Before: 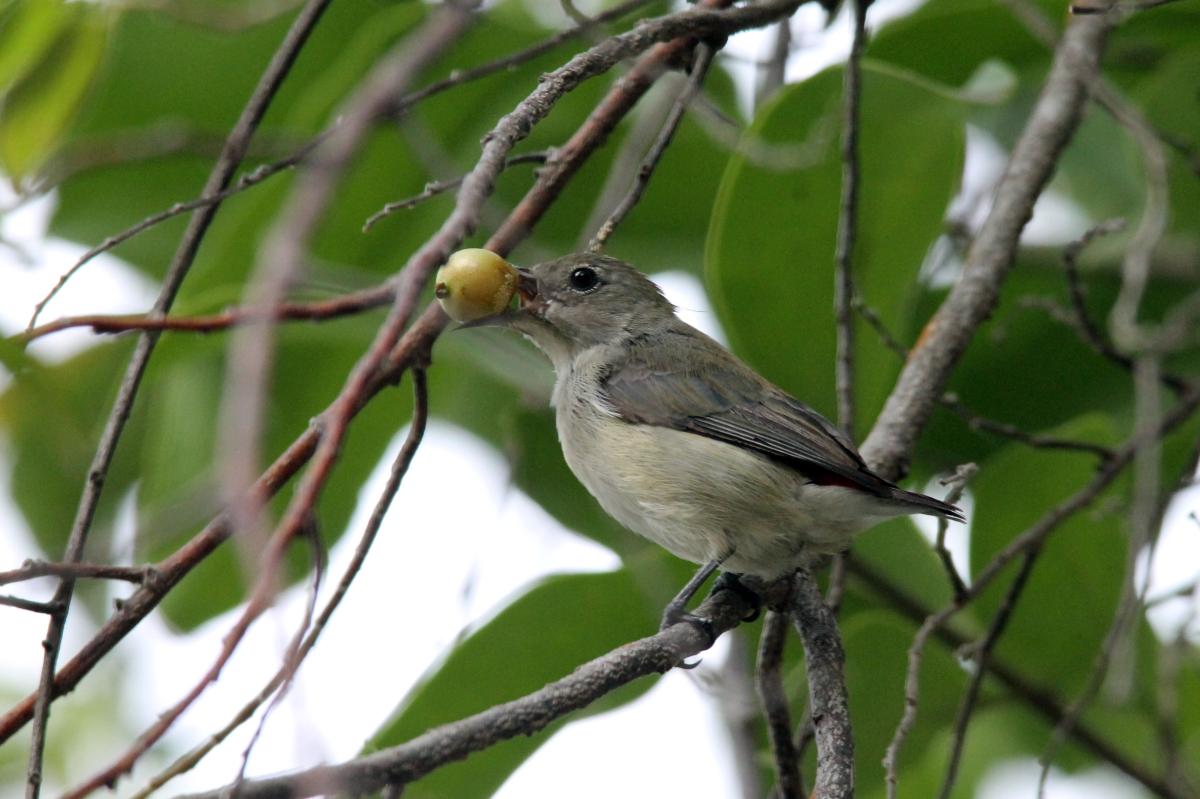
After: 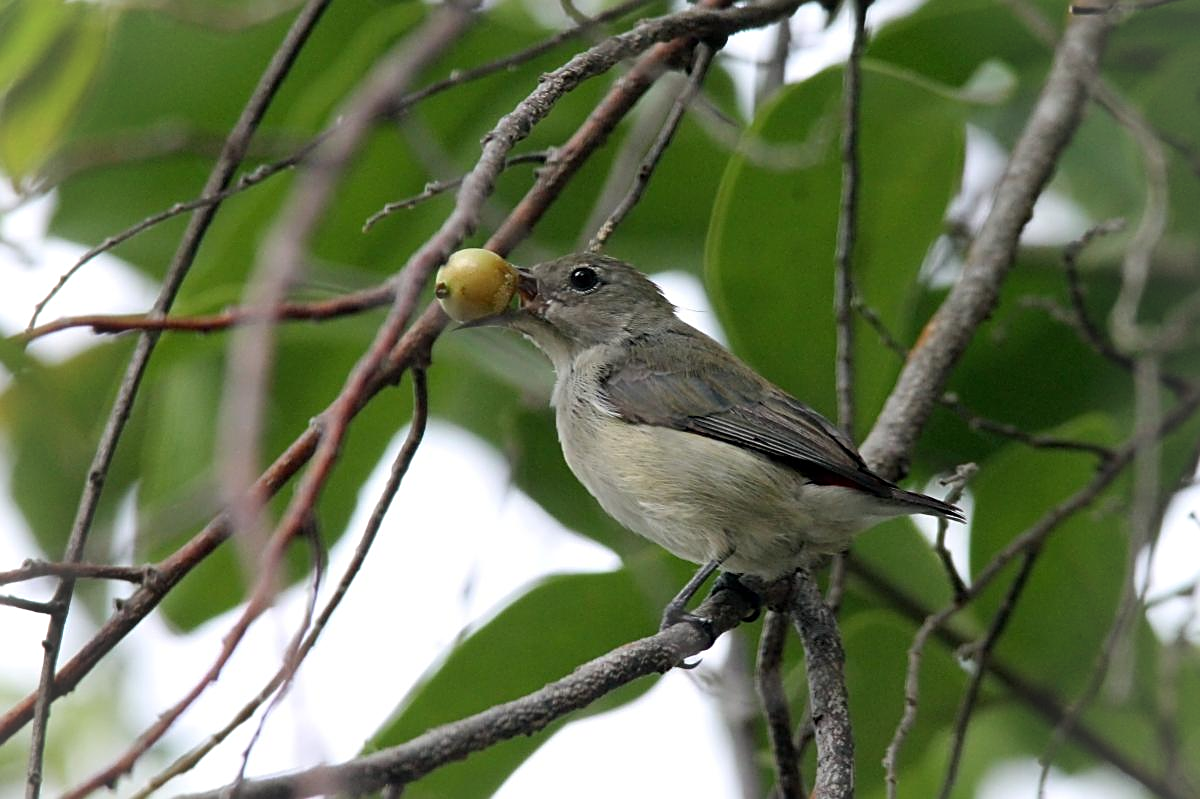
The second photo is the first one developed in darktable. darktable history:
vignetting: brightness 0.055, saturation -0.001, unbound false
sharpen: on, module defaults
